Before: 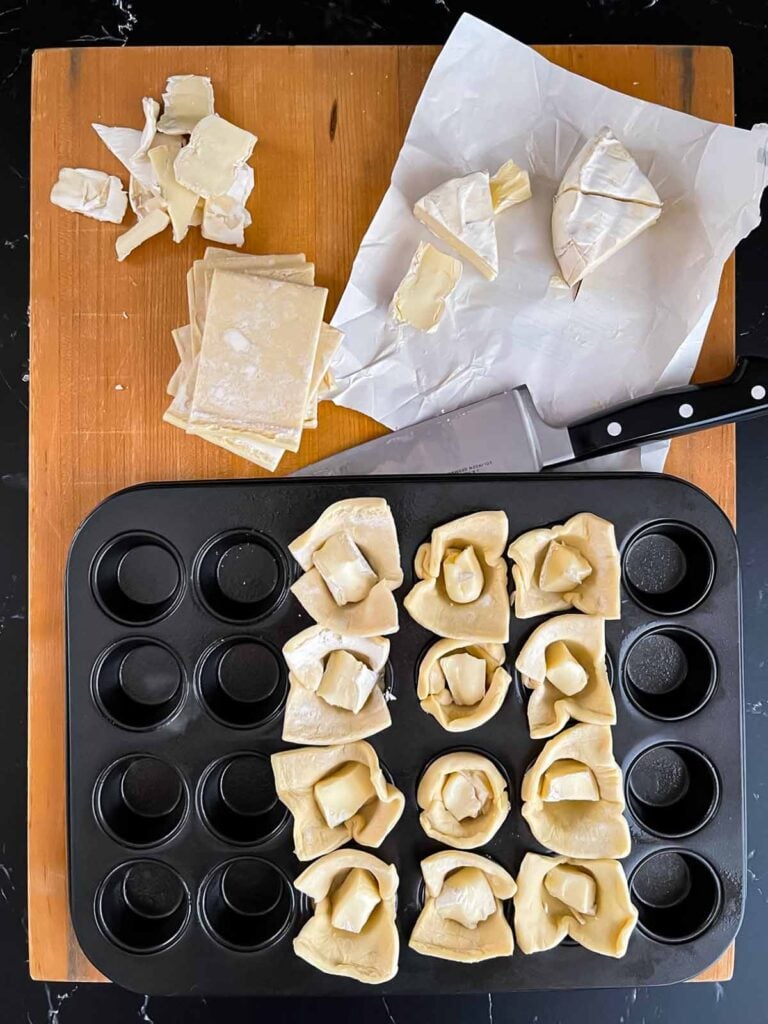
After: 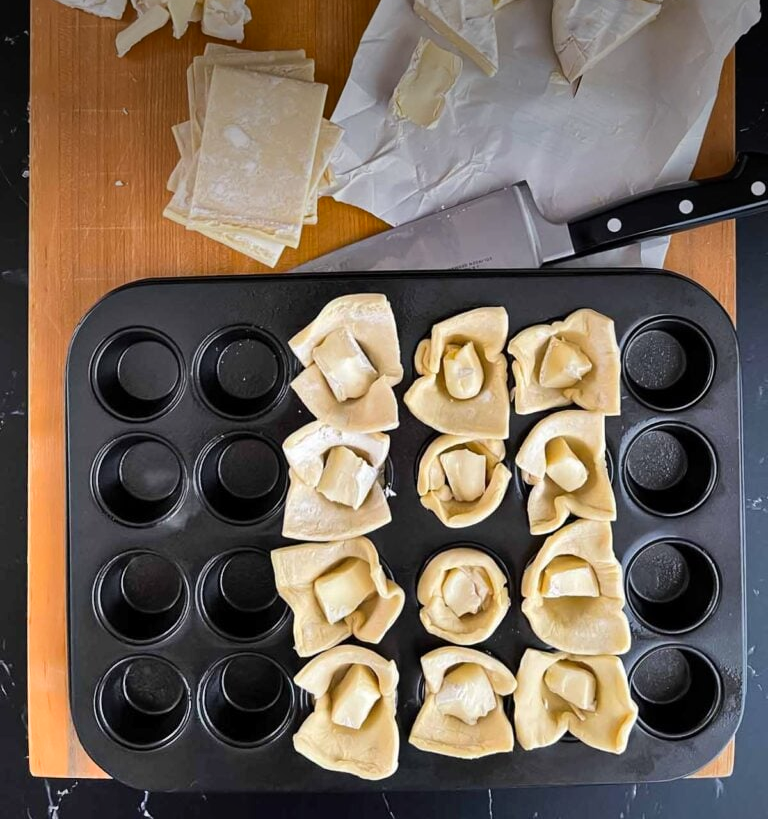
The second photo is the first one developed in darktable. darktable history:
crop and rotate: top 19.998%
shadows and highlights: low approximation 0.01, soften with gaussian
vignetting: fall-off start 97.52%, fall-off radius 100%, brightness -0.574, saturation 0, center (-0.027, 0.404), width/height ratio 1.368, unbound false
